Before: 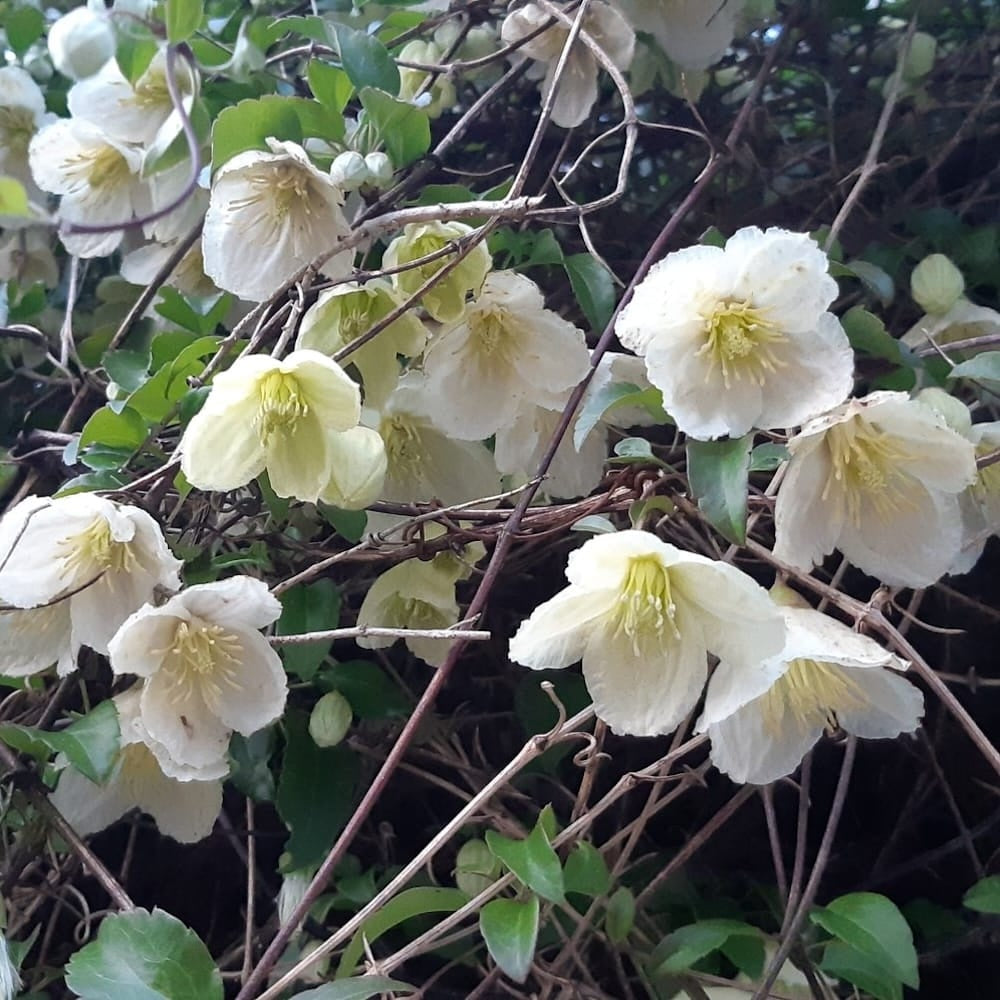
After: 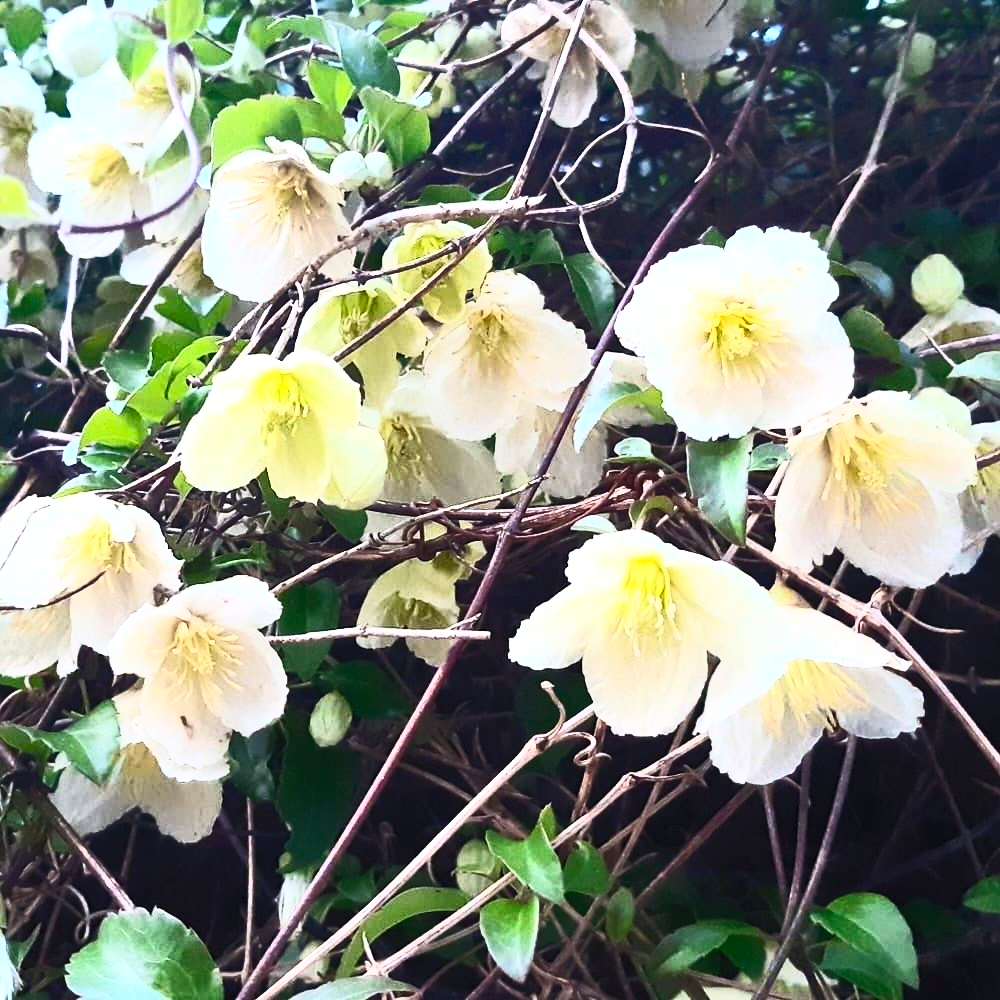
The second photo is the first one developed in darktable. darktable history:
contrast brightness saturation: contrast 0.83, brightness 0.59, saturation 0.59
